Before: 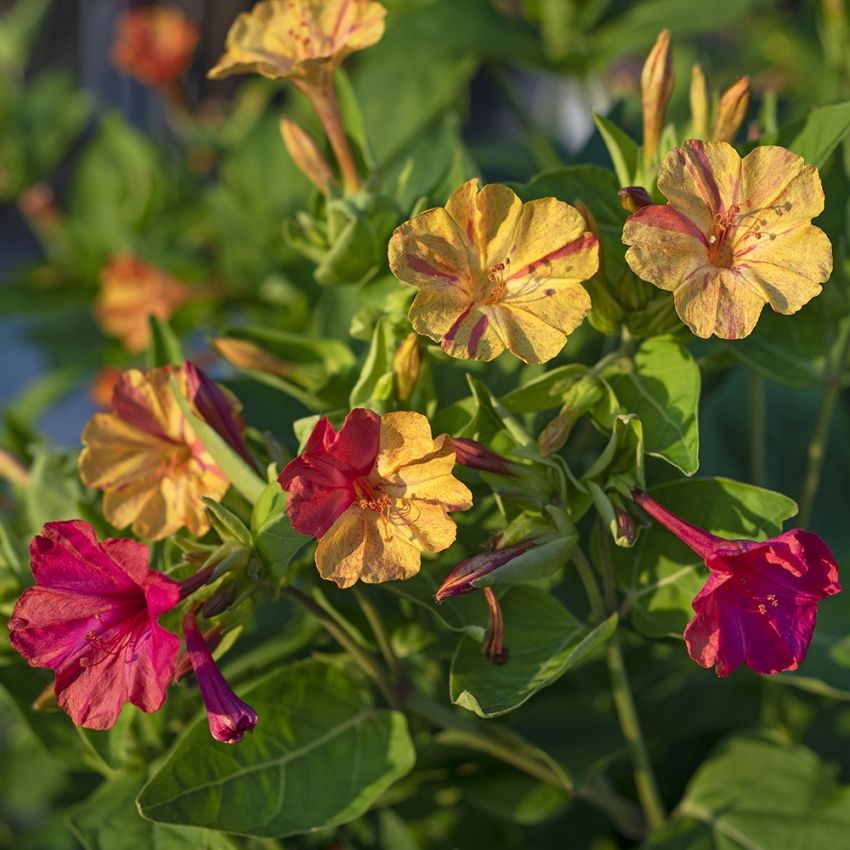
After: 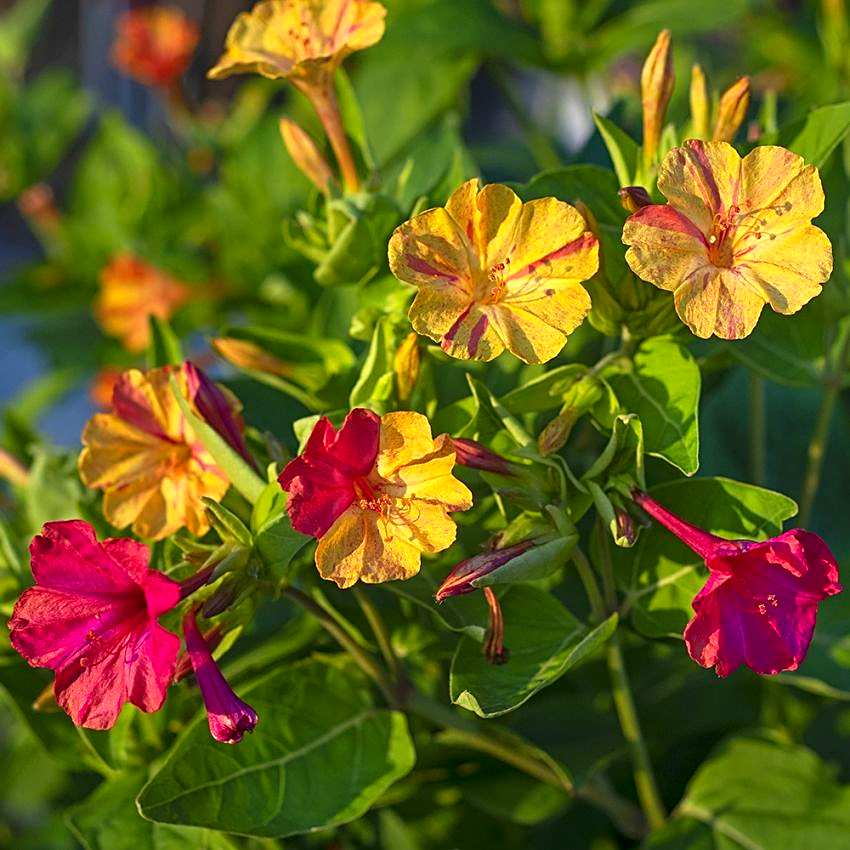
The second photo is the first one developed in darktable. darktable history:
bloom: size 9%, threshold 100%, strength 7%
sharpen: on, module defaults
contrast brightness saturation: contrast 0.09, saturation 0.28
exposure: exposure 0.3 EV, compensate highlight preservation false
